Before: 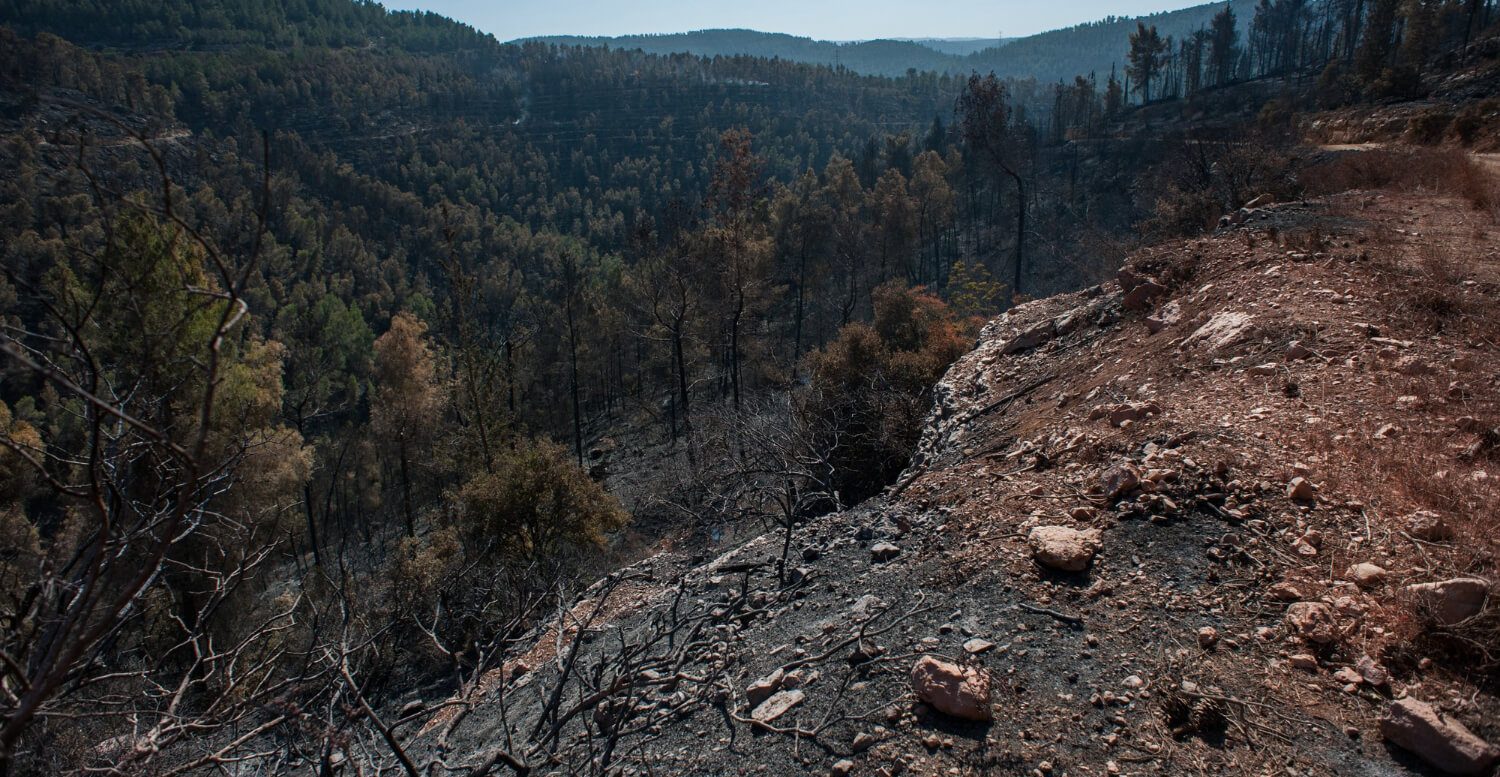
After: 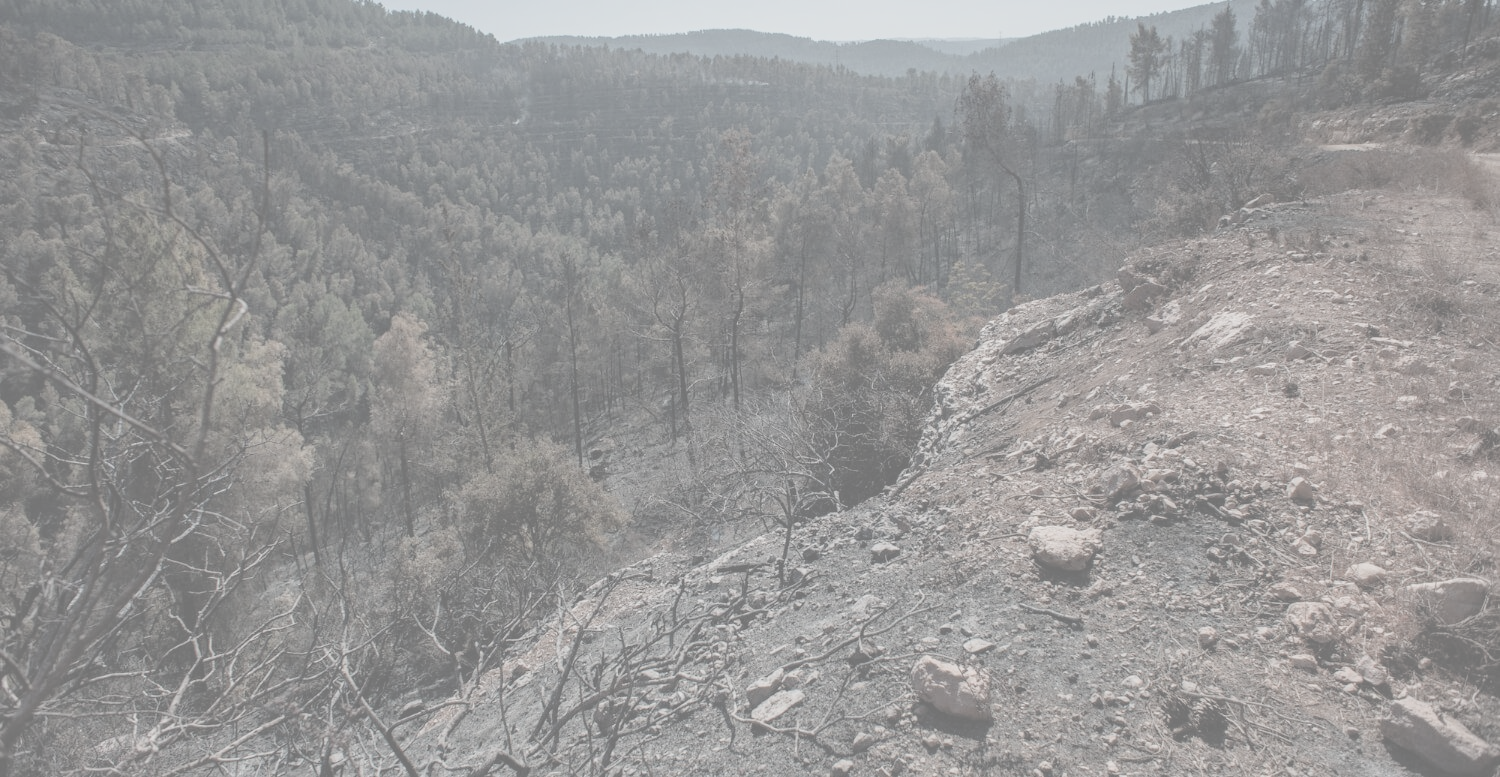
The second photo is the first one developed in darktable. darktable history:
tone equalizer: on, module defaults
contrast brightness saturation: contrast -0.32, brightness 0.75, saturation -0.78
